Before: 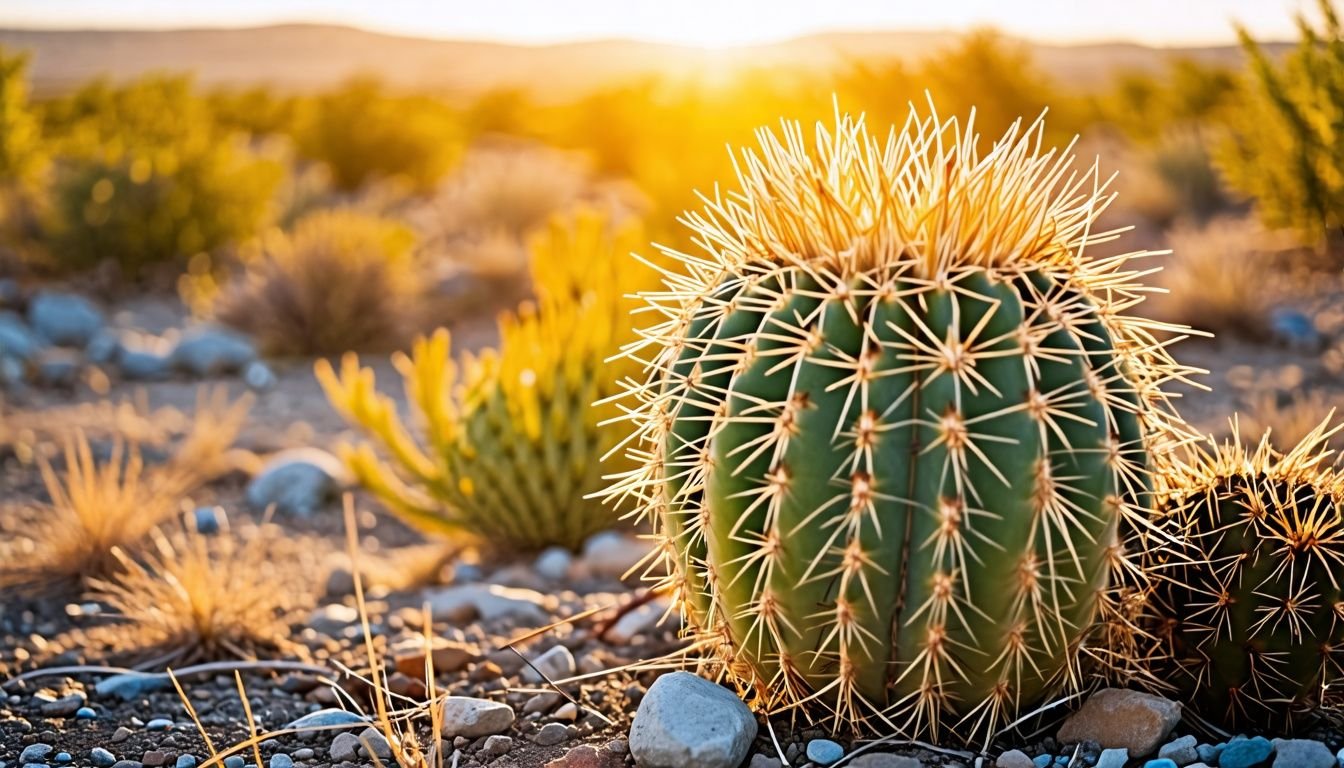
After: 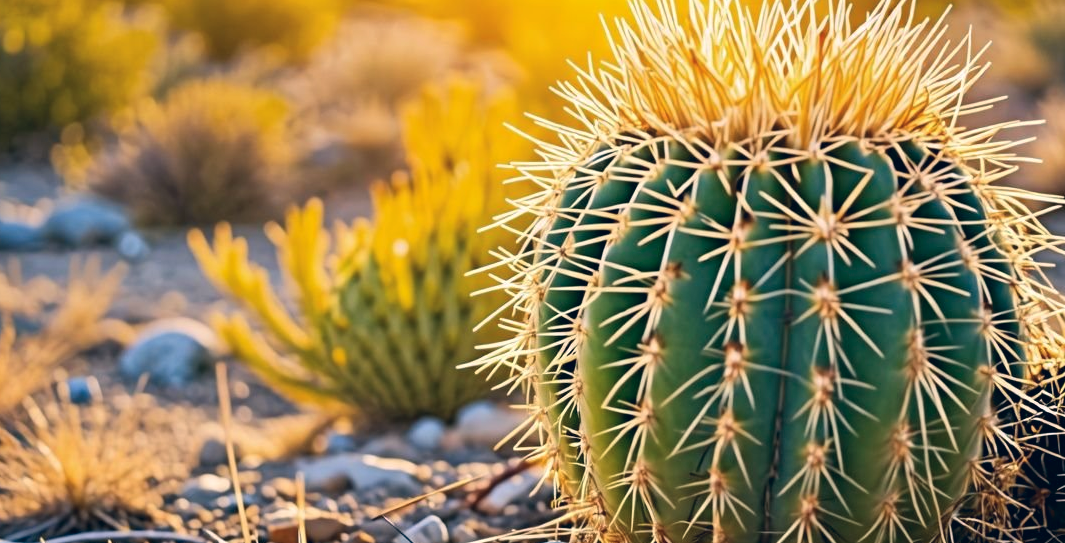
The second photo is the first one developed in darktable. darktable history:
tone equalizer: edges refinement/feathering 500, mask exposure compensation -1.57 EV, preserve details no
color calibration: illuminant F (fluorescent), F source F9 (Cool White Deluxe 4150 K) – high CRI, x 0.375, y 0.373, temperature 4161.16 K
crop: left 9.462%, top 16.936%, right 11.243%, bottom 12.356%
color correction: highlights a* 10.27, highlights b* 14.11, shadows a* -9.65, shadows b* -14.94
